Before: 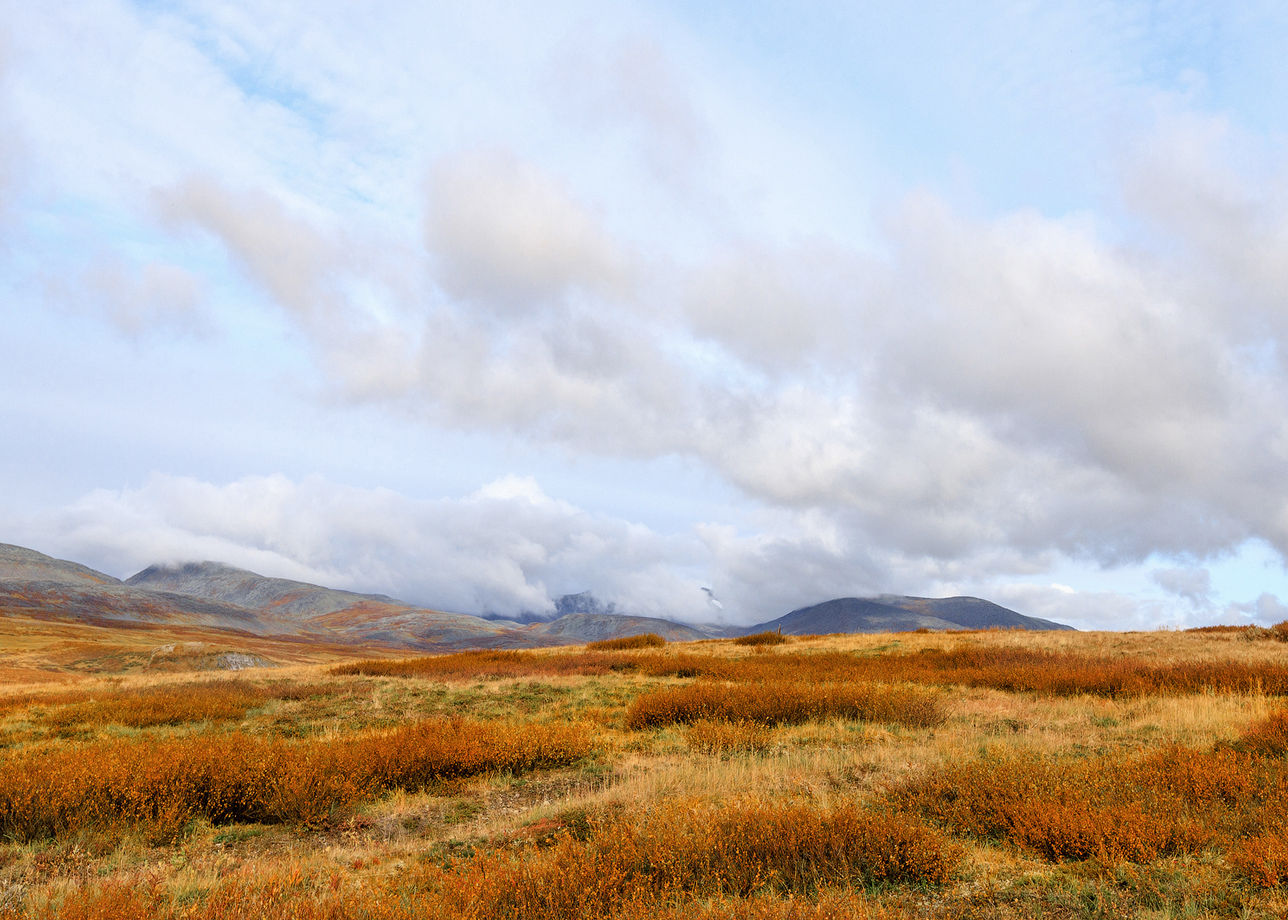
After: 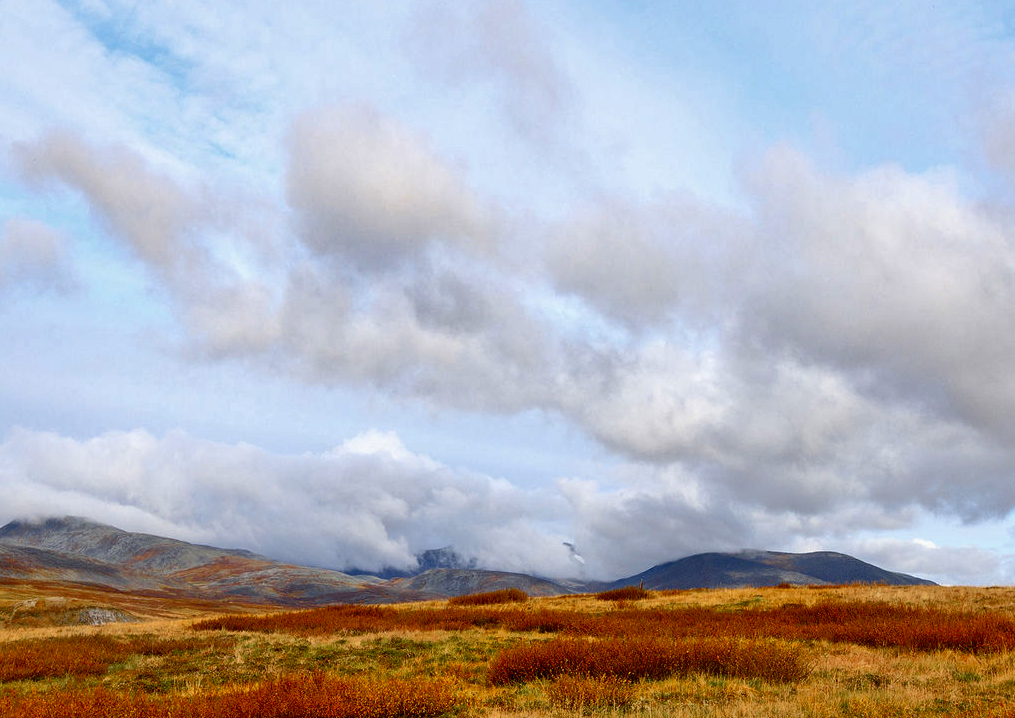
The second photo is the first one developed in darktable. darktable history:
shadows and highlights: on, module defaults
crop and rotate: left 10.77%, top 5.1%, right 10.41%, bottom 16.76%
contrast brightness saturation: contrast 0.19, brightness -0.24, saturation 0.11
white balance: emerald 1
